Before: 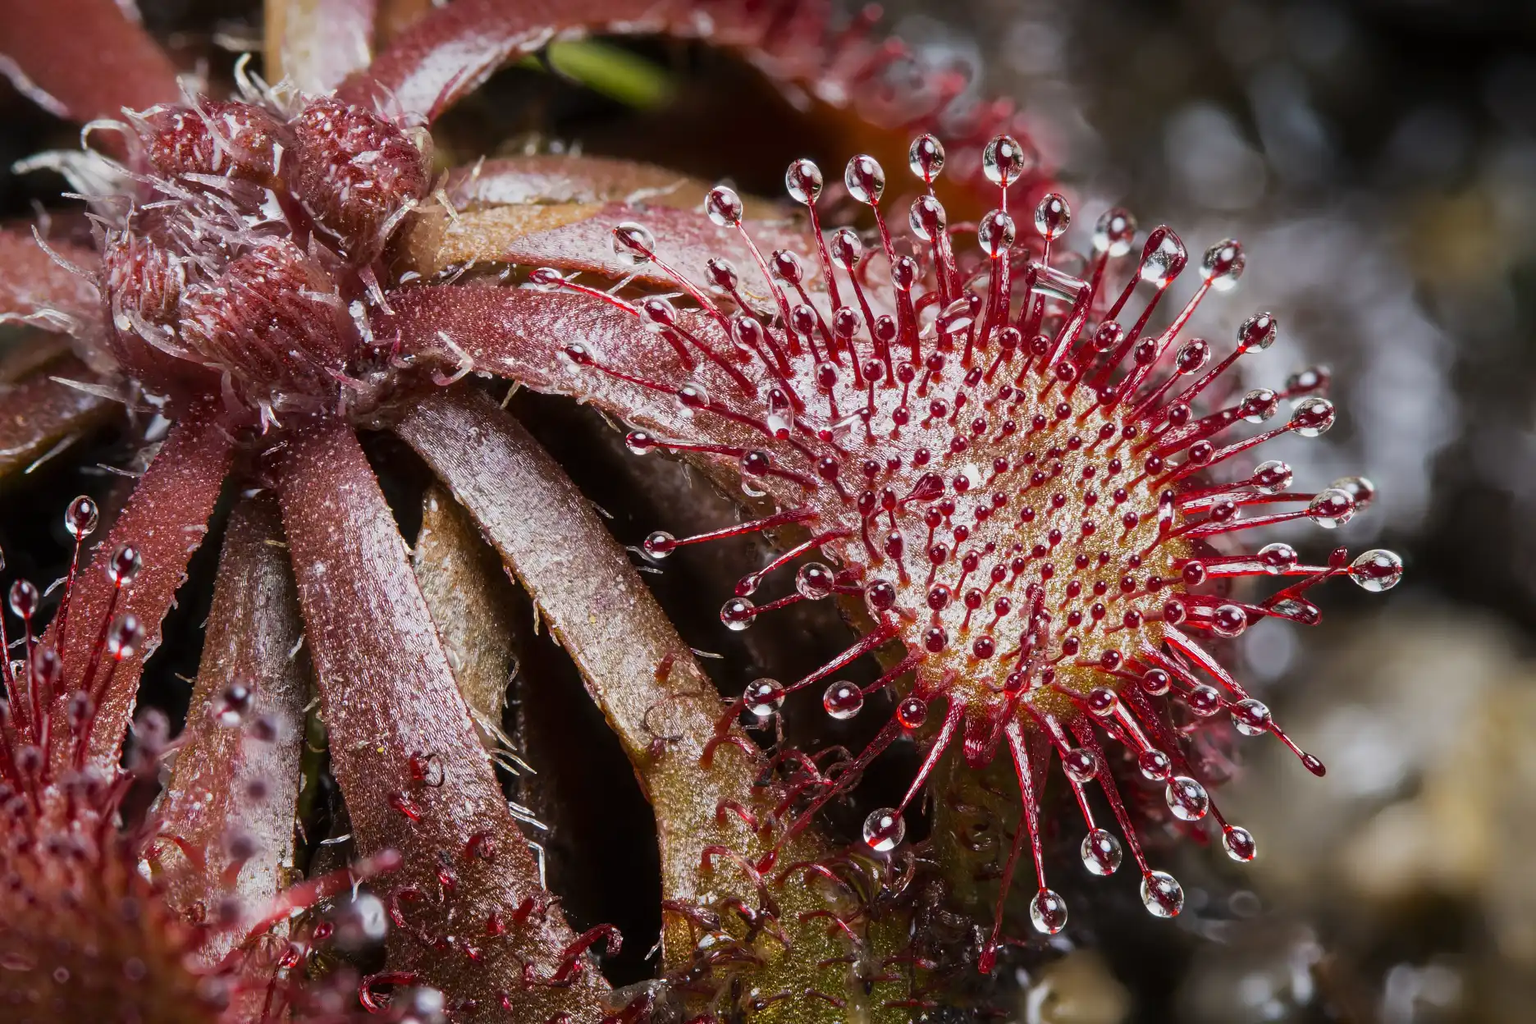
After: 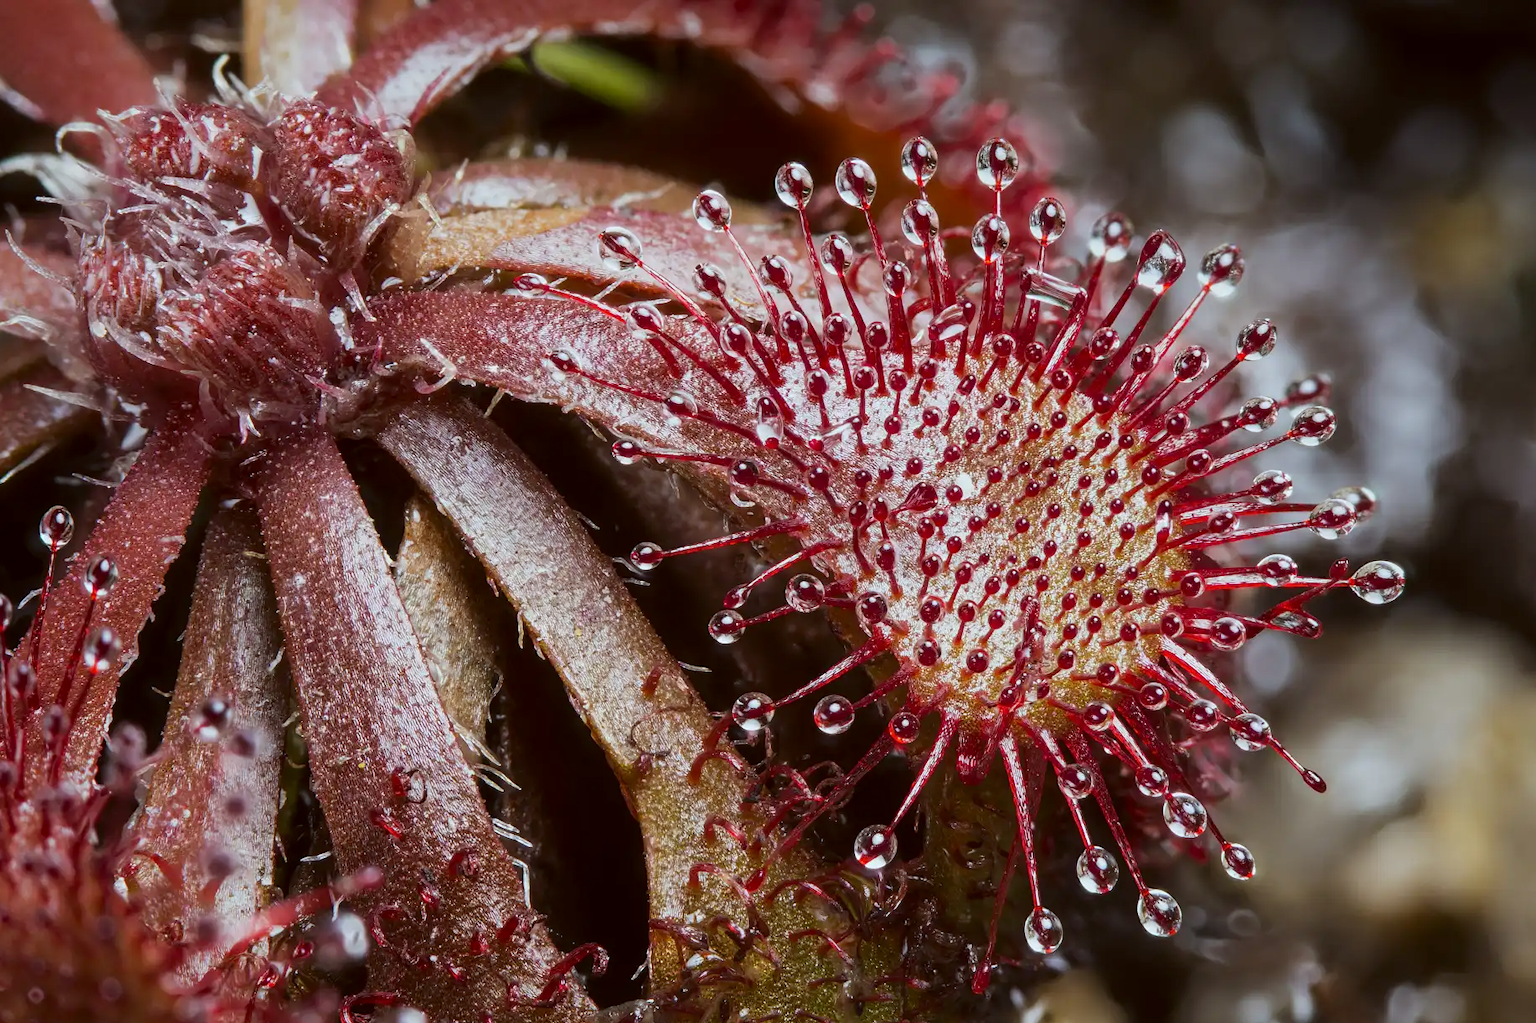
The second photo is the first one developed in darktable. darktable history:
color correction: highlights a* -4.98, highlights b* -3.76, shadows a* 3.83, shadows b* 4.08
crop: left 1.743%, right 0.268%, bottom 2.011%
